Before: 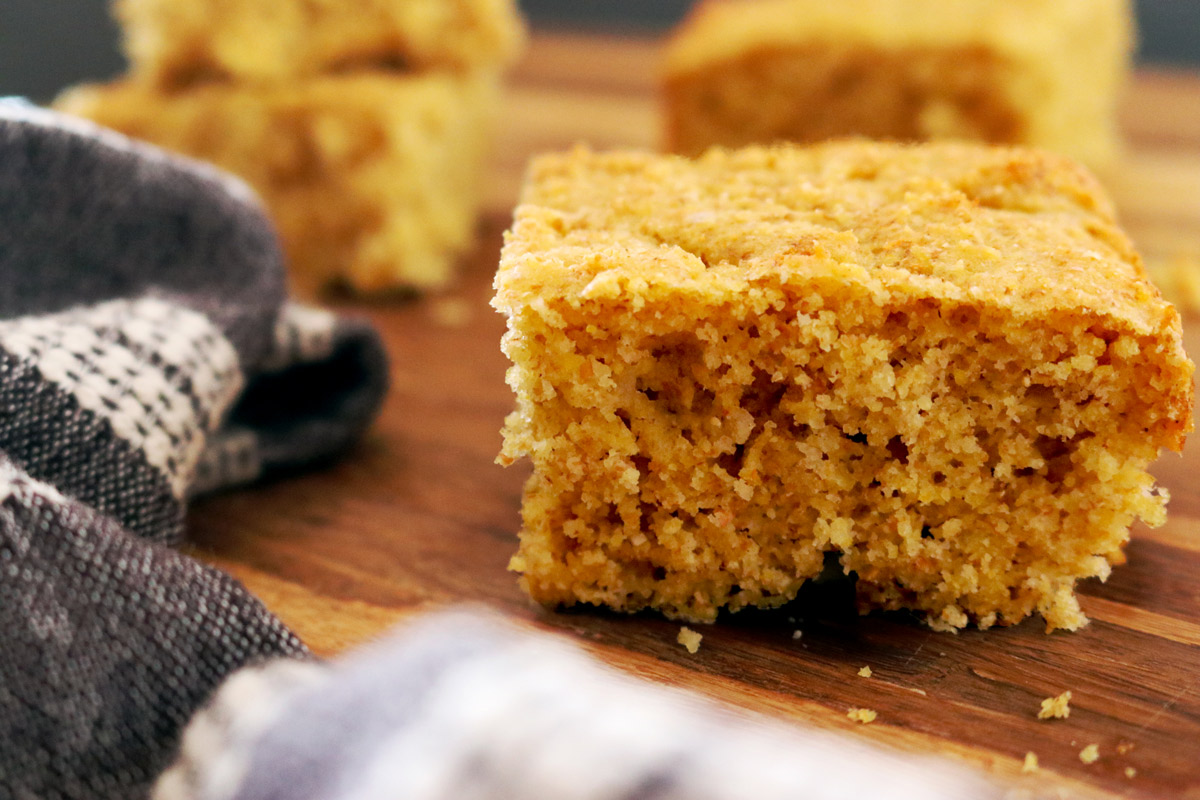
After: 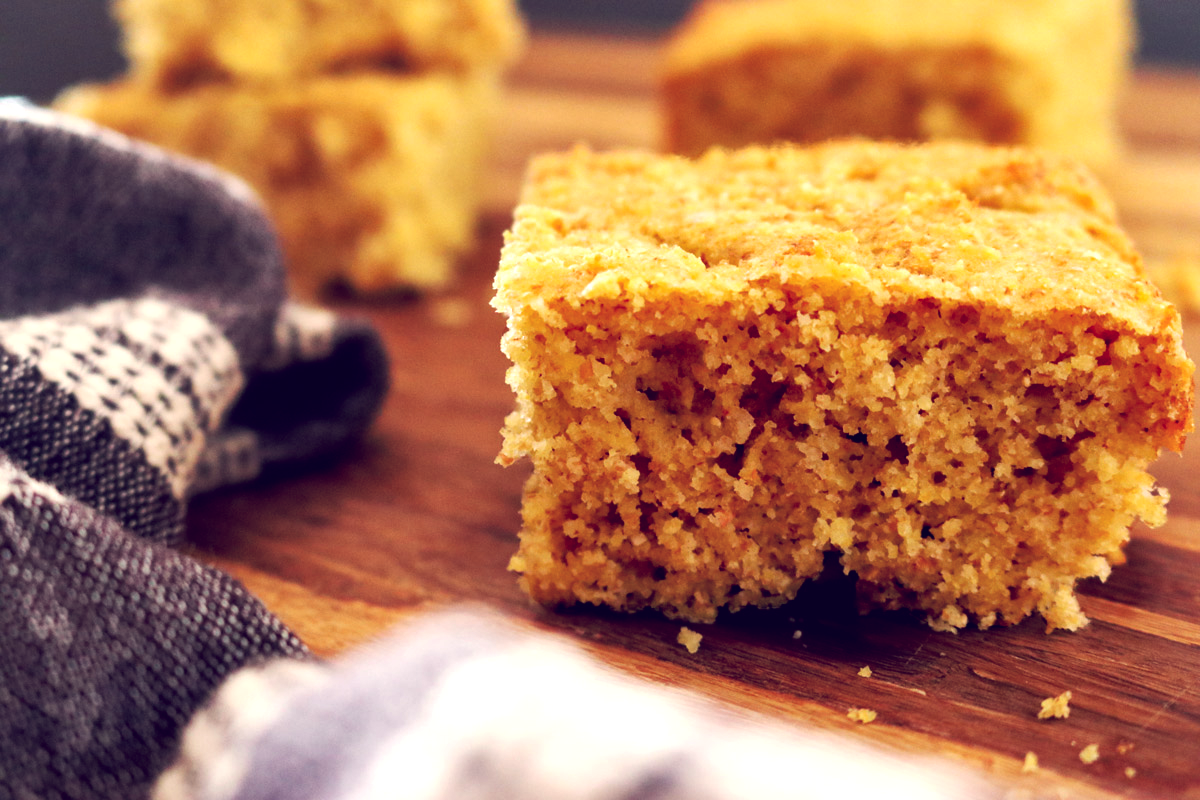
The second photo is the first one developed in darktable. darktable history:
color balance: lift [1.001, 0.997, 0.99, 1.01], gamma [1.007, 1, 0.975, 1.025], gain [1, 1.065, 1.052, 0.935], contrast 13.25%
local contrast: mode bilateral grid, contrast 20, coarseness 50, detail 120%, midtone range 0.2
